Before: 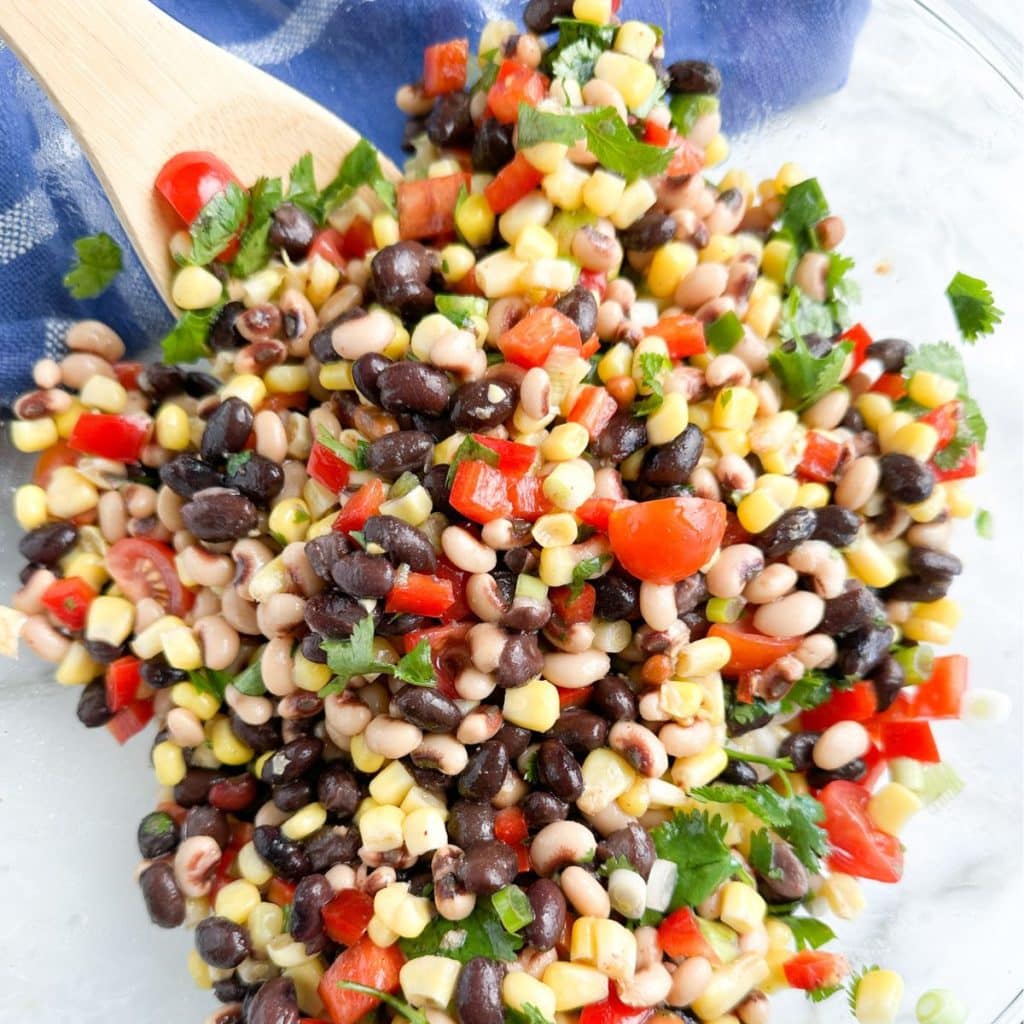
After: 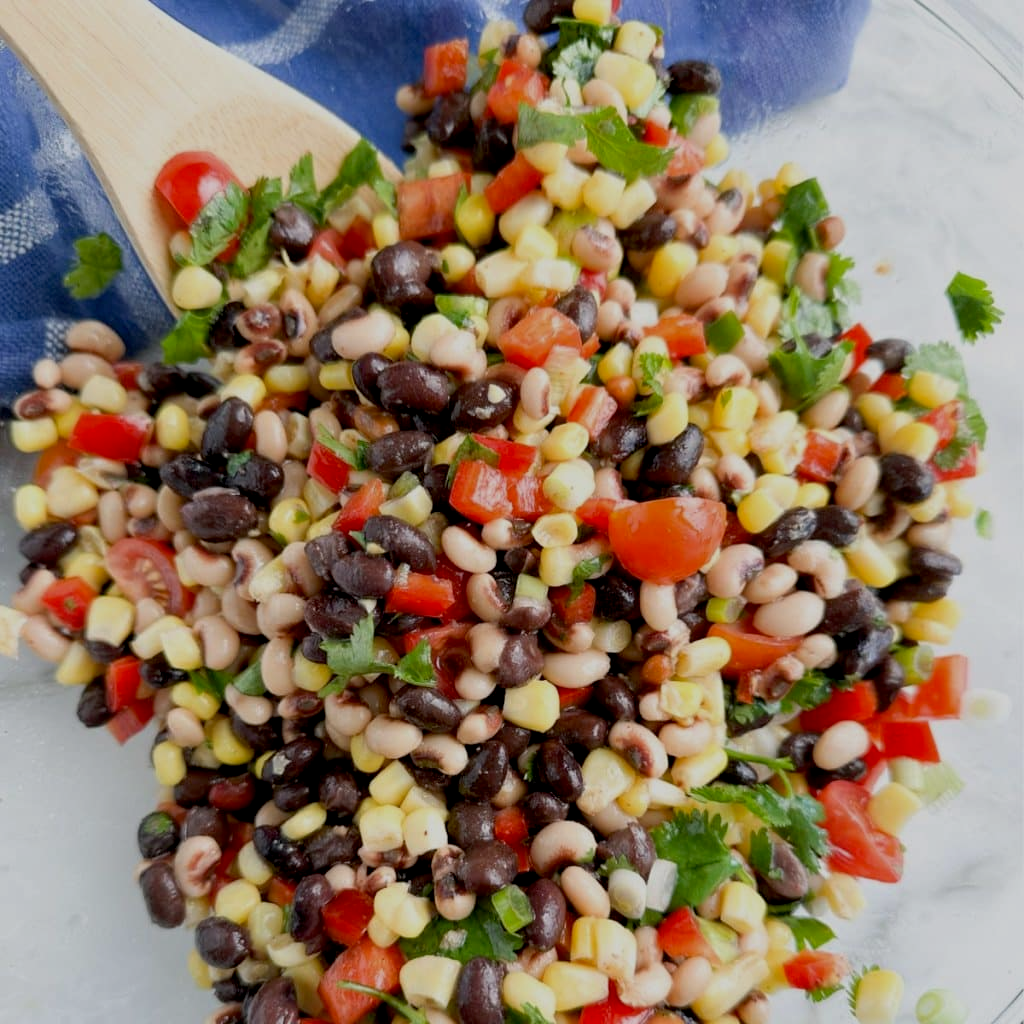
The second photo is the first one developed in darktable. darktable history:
exposure: black level correction 0.009, exposure -0.663 EV, compensate highlight preservation false
